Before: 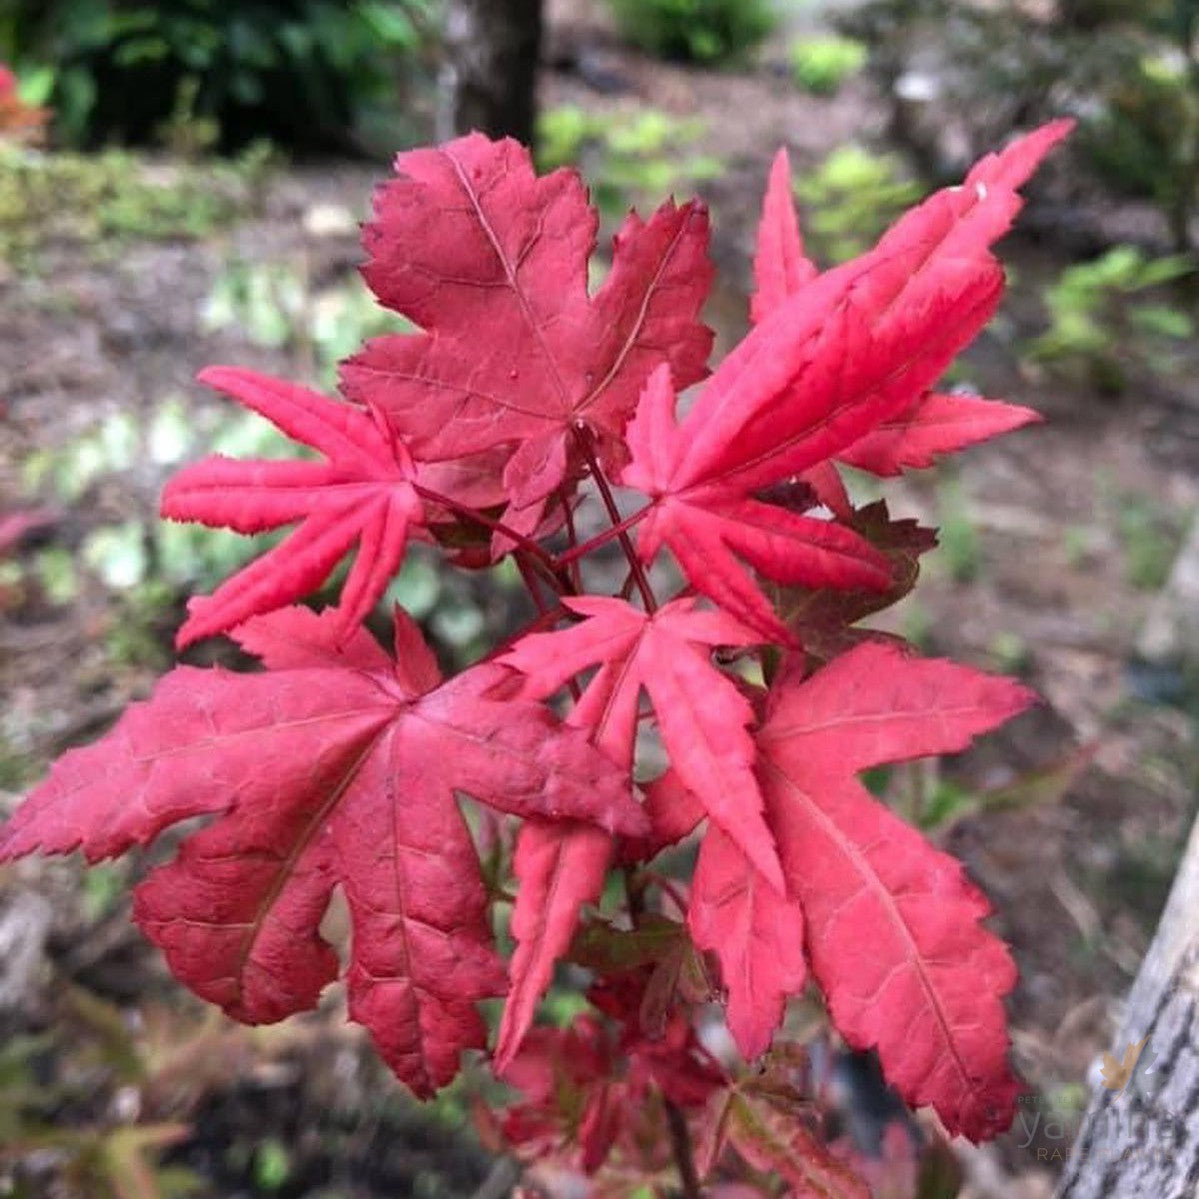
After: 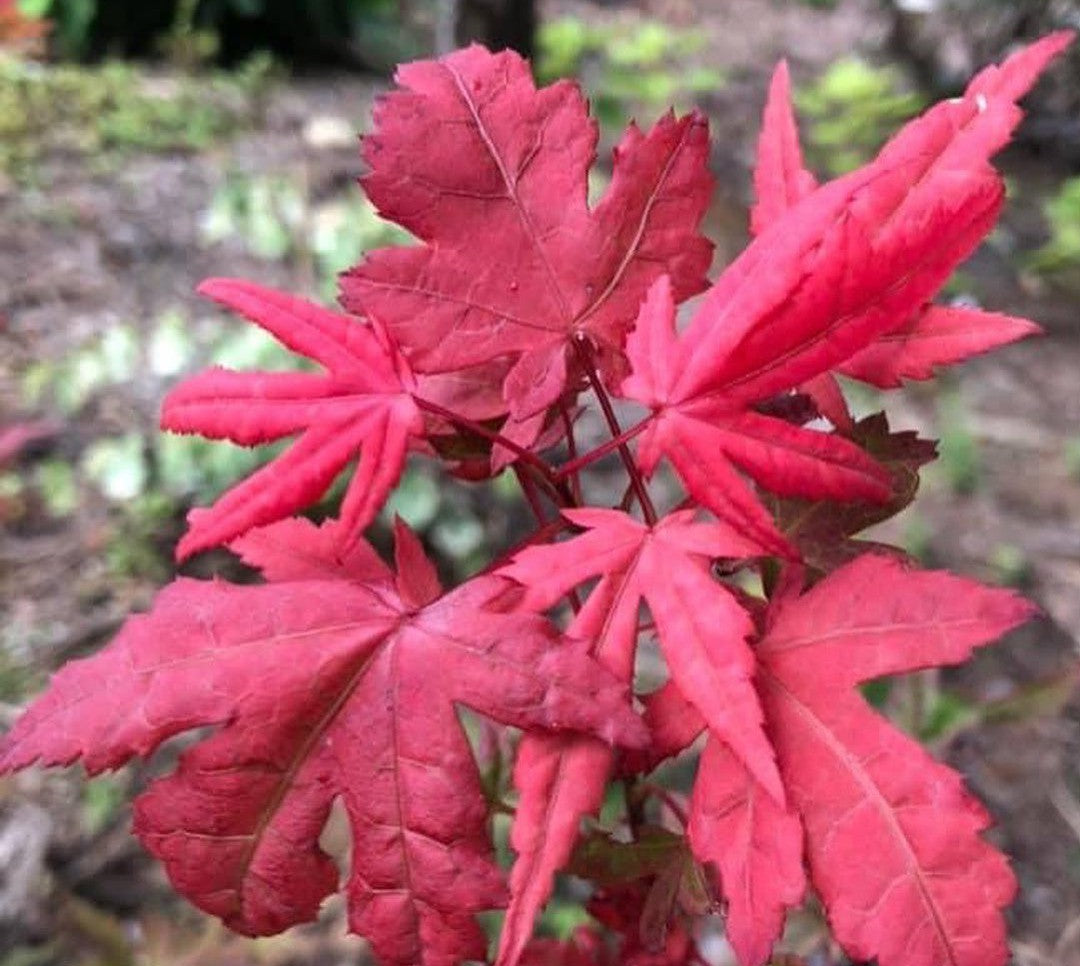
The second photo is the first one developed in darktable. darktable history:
crop: top 7.416%, right 9.891%, bottom 11.956%
